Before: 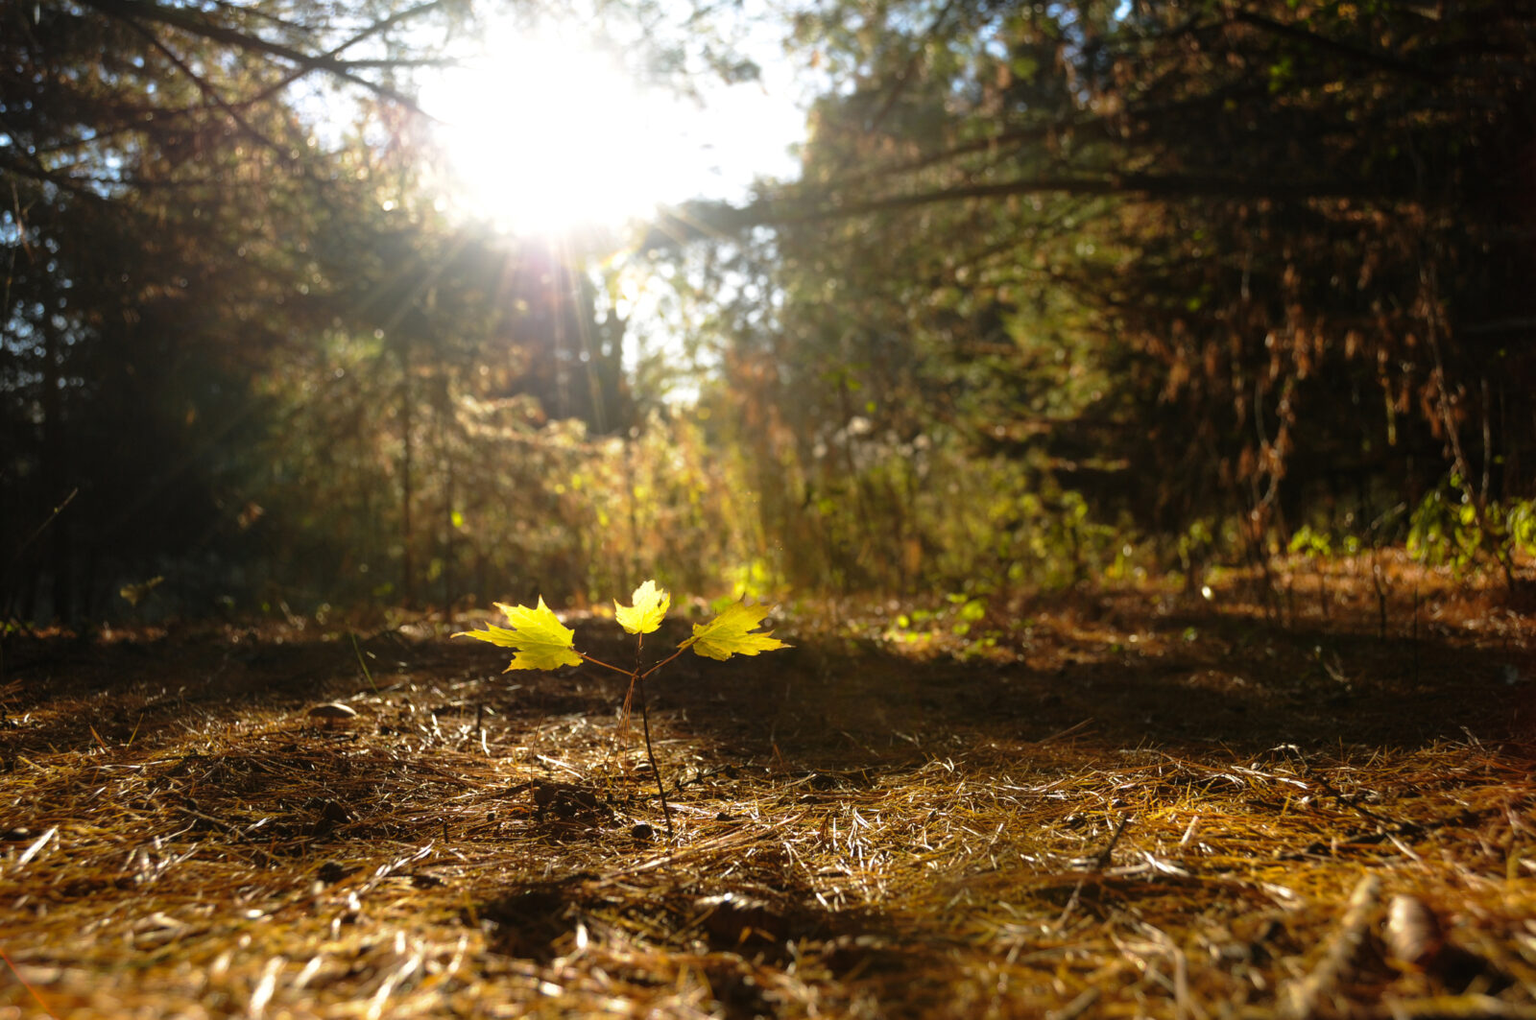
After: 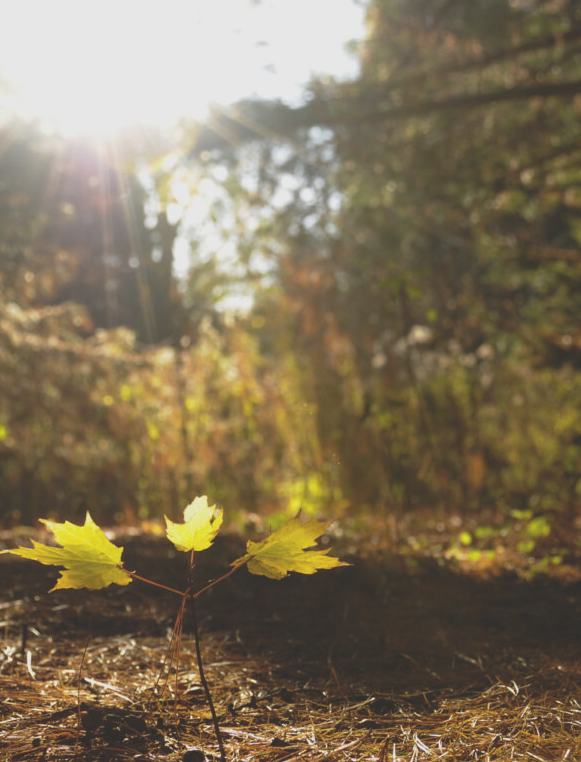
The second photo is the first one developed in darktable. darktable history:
exposure: black level correction -0.03, compensate exposure bias true, compensate highlight preservation false
crop and rotate: left 29.693%, top 10.307%, right 33.932%, bottom 17.98%
